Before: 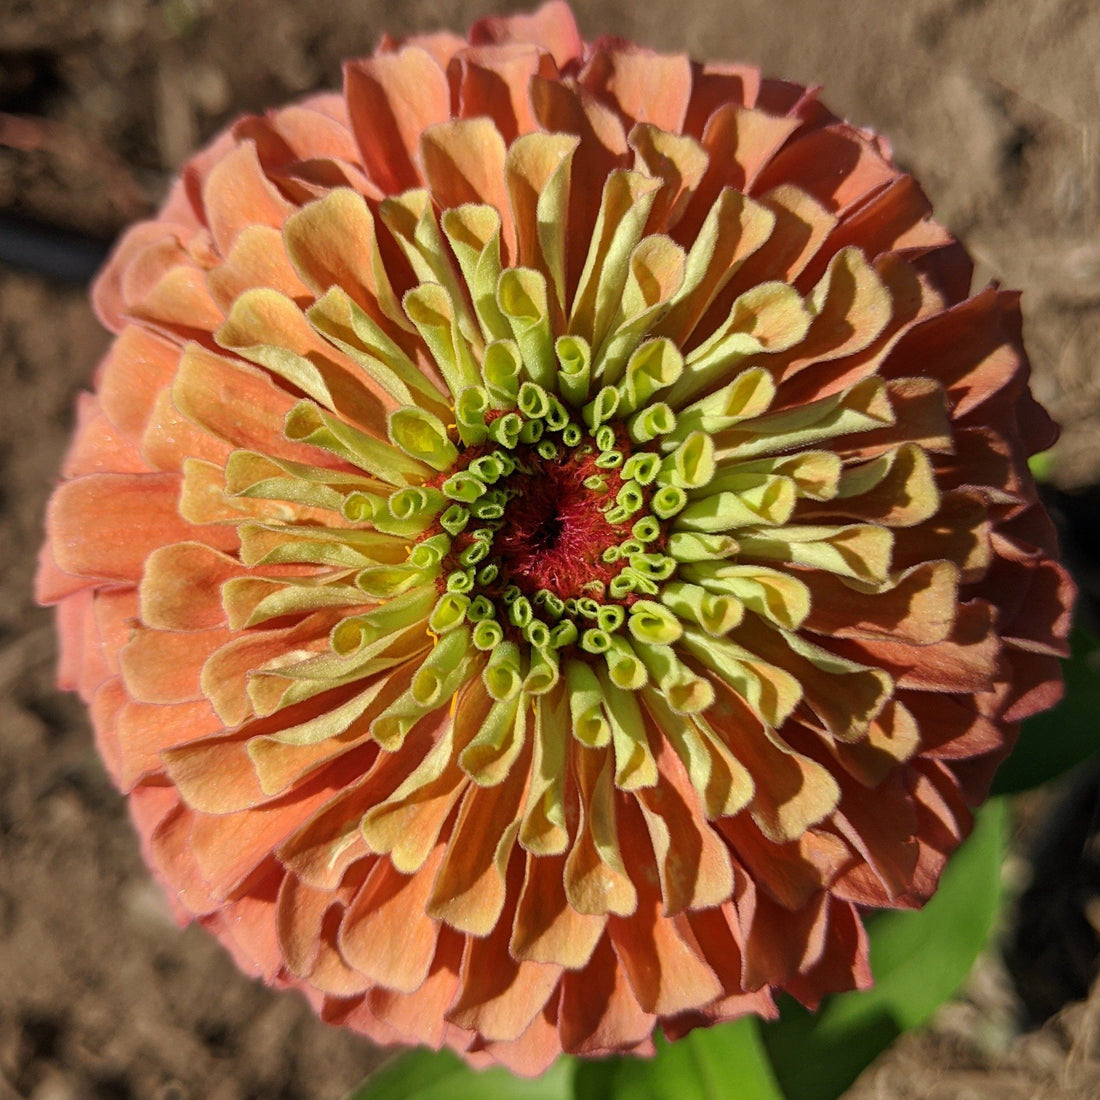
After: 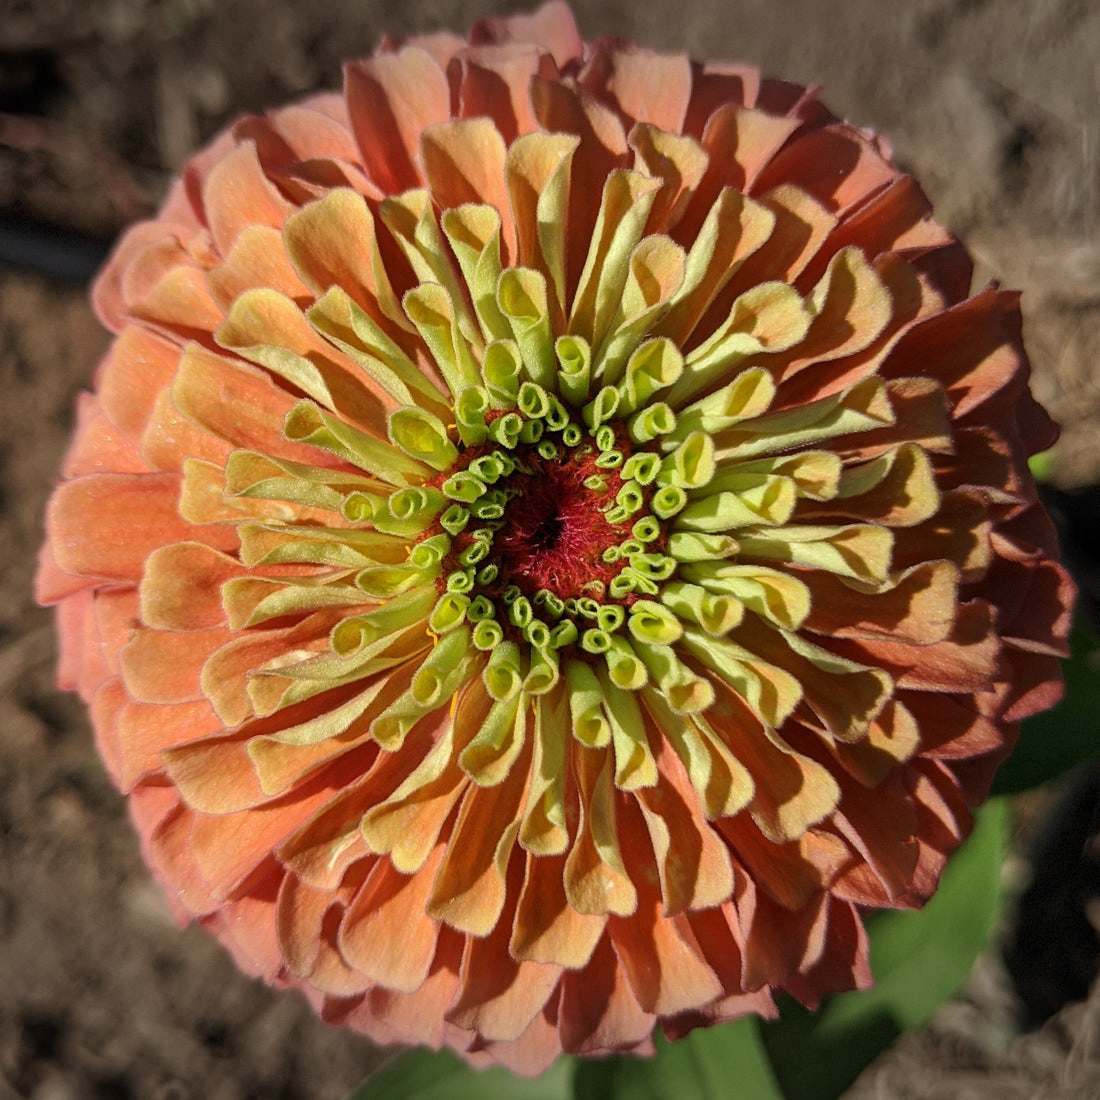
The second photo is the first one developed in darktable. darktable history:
vignetting: fall-off start 100%, brightness -0.406, saturation -0.3, width/height ratio 1.324, dithering 8-bit output, unbound false
